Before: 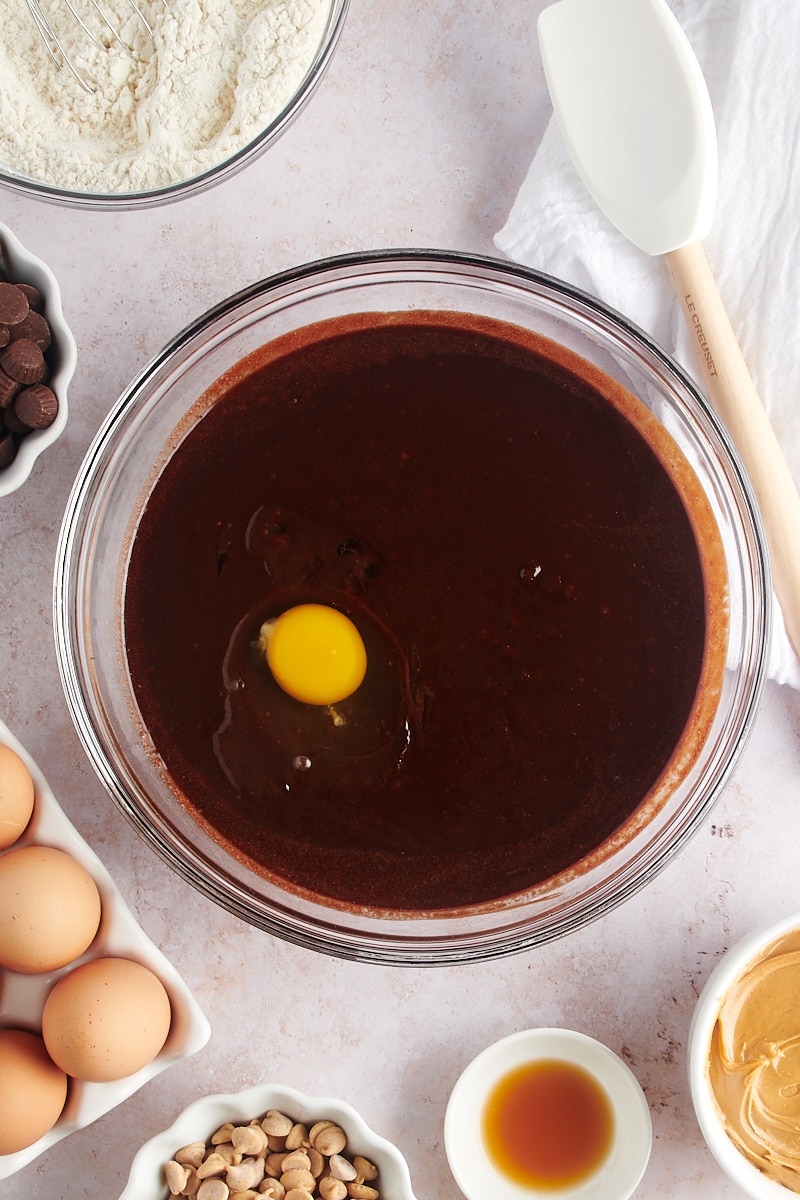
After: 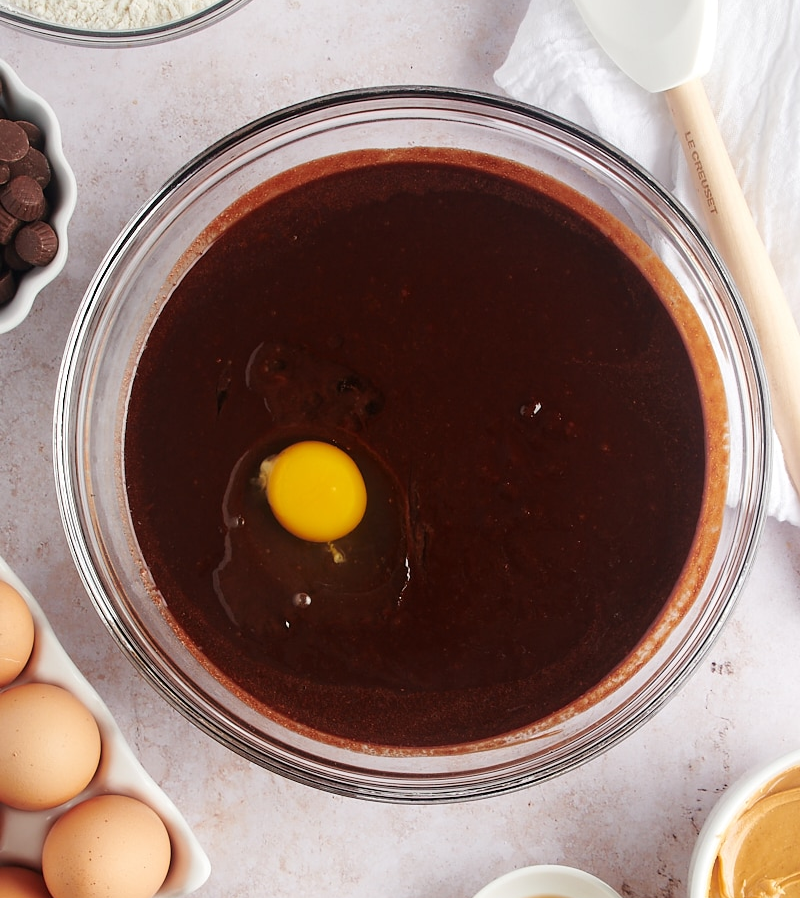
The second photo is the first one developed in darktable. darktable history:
crop: top 13.611%, bottom 11.484%
